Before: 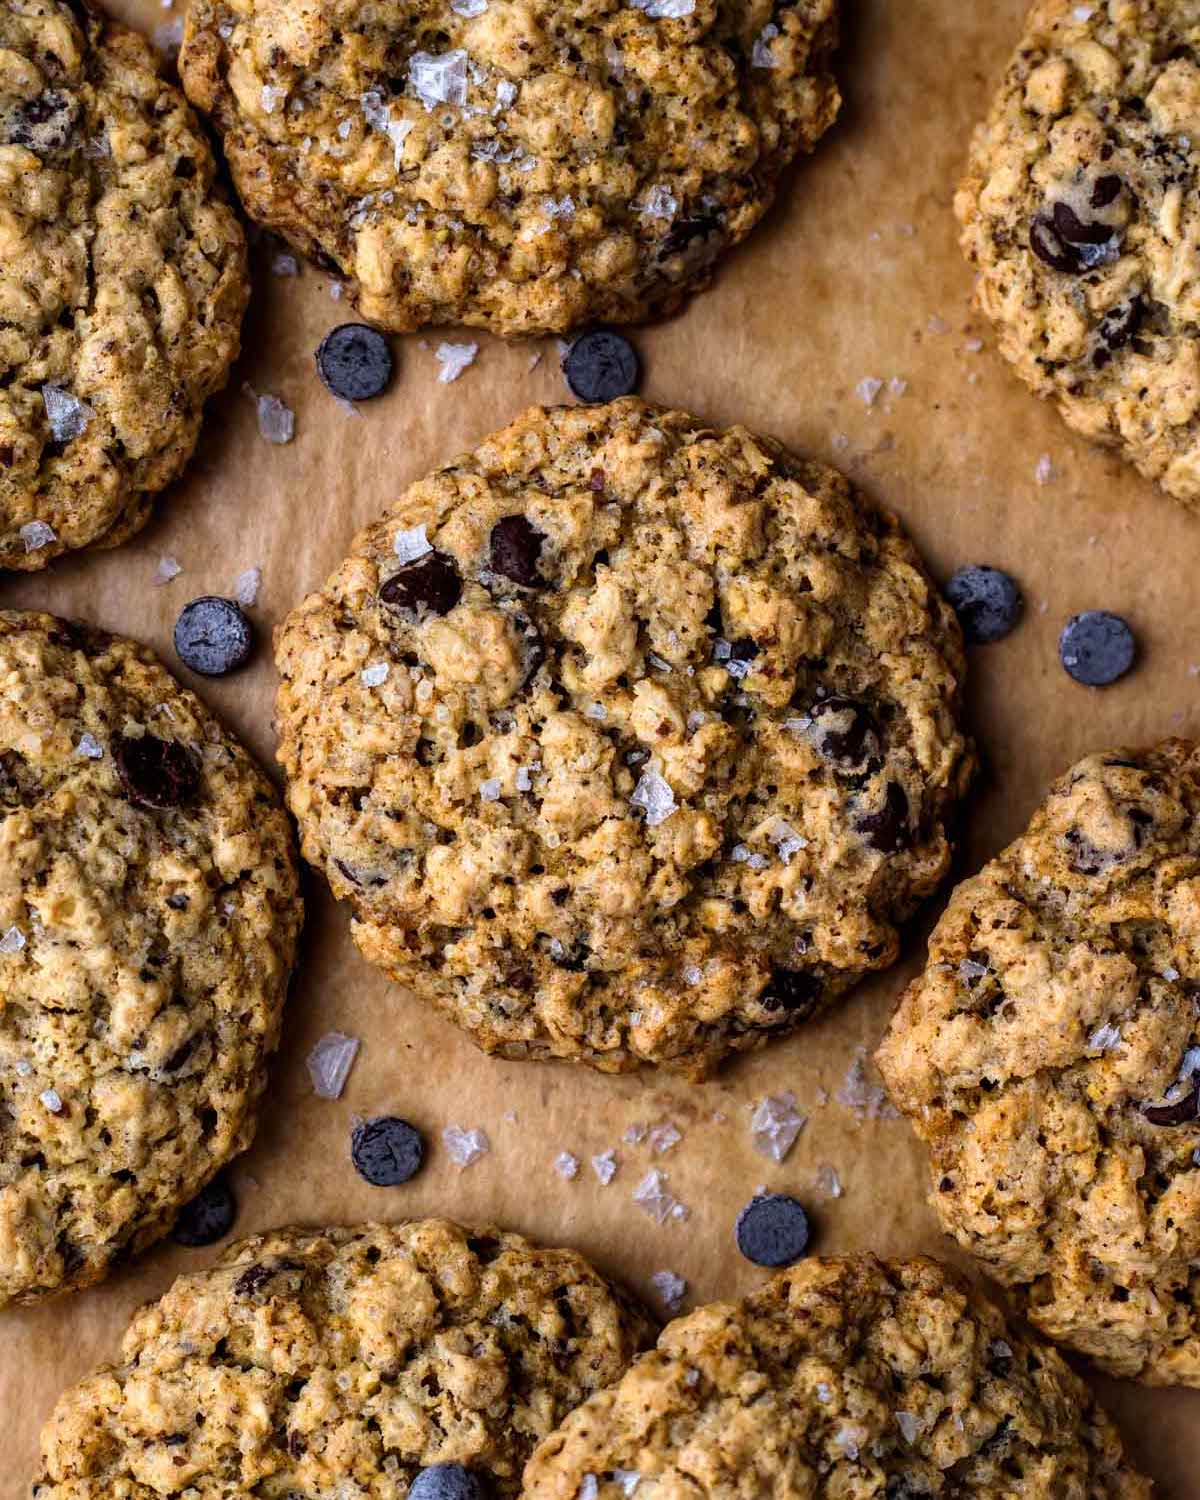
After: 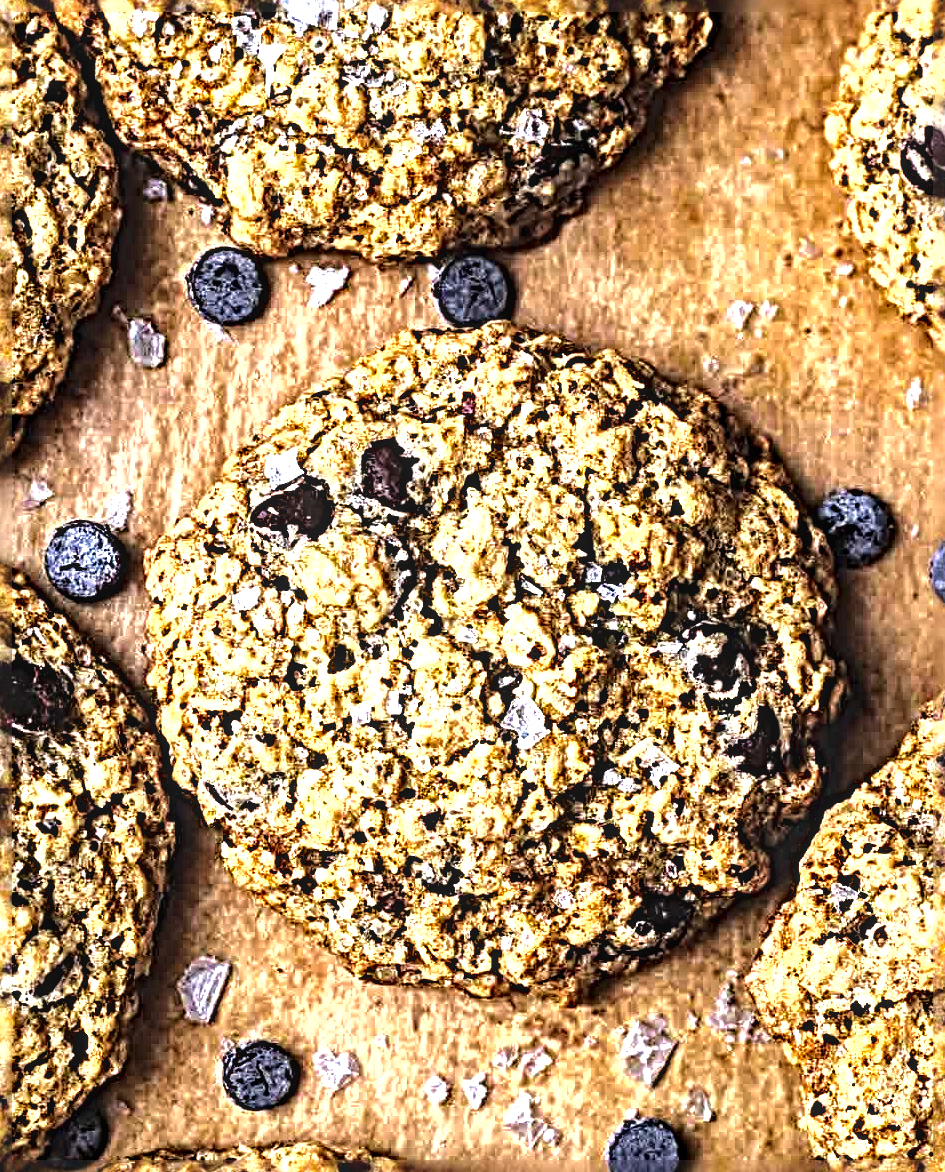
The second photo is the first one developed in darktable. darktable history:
sharpen: radius 6.3, amount 1.8, threshold 0
local contrast: on, module defaults
tone equalizer: -8 EV -0.417 EV, -7 EV -0.389 EV, -6 EV -0.333 EV, -5 EV -0.222 EV, -3 EV 0.222 EV, -2 EV 0.333 EV, -1 EV 0.389 EV, +0 EV 0.417 EV, edges refinement/feathering 500, mask exposure compensation -1.57 EV, preserve details no
white balance: emerald 1
shadows and highlights: shadows -20, white point adjustment -2, highlights -35
exposure: black level correction -0.005, exposure 1 EV, compensate highlight preservation false
crop and rotate: left 10.77%, top 5.1%, right 10.41%, bottom 16.76%
rgb levels: preserve colors max RGB
